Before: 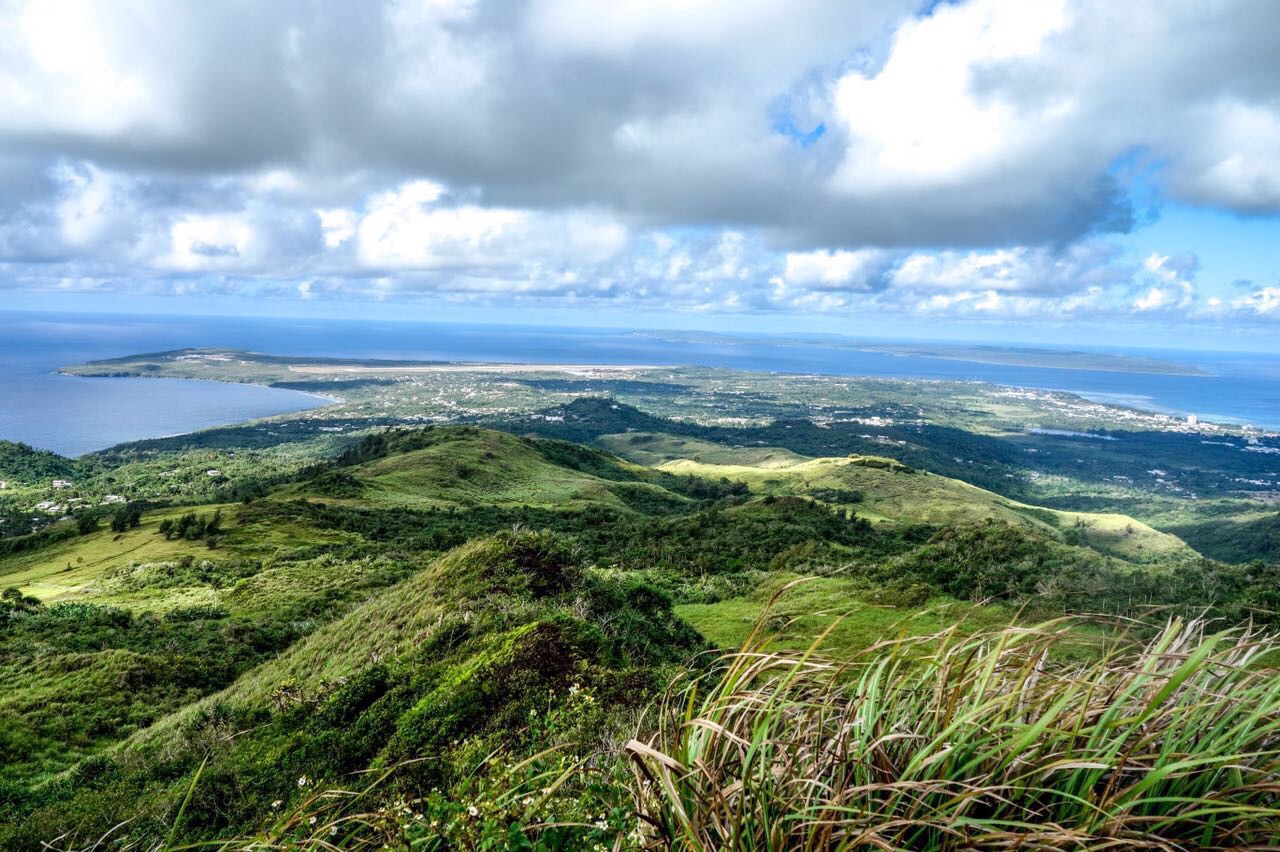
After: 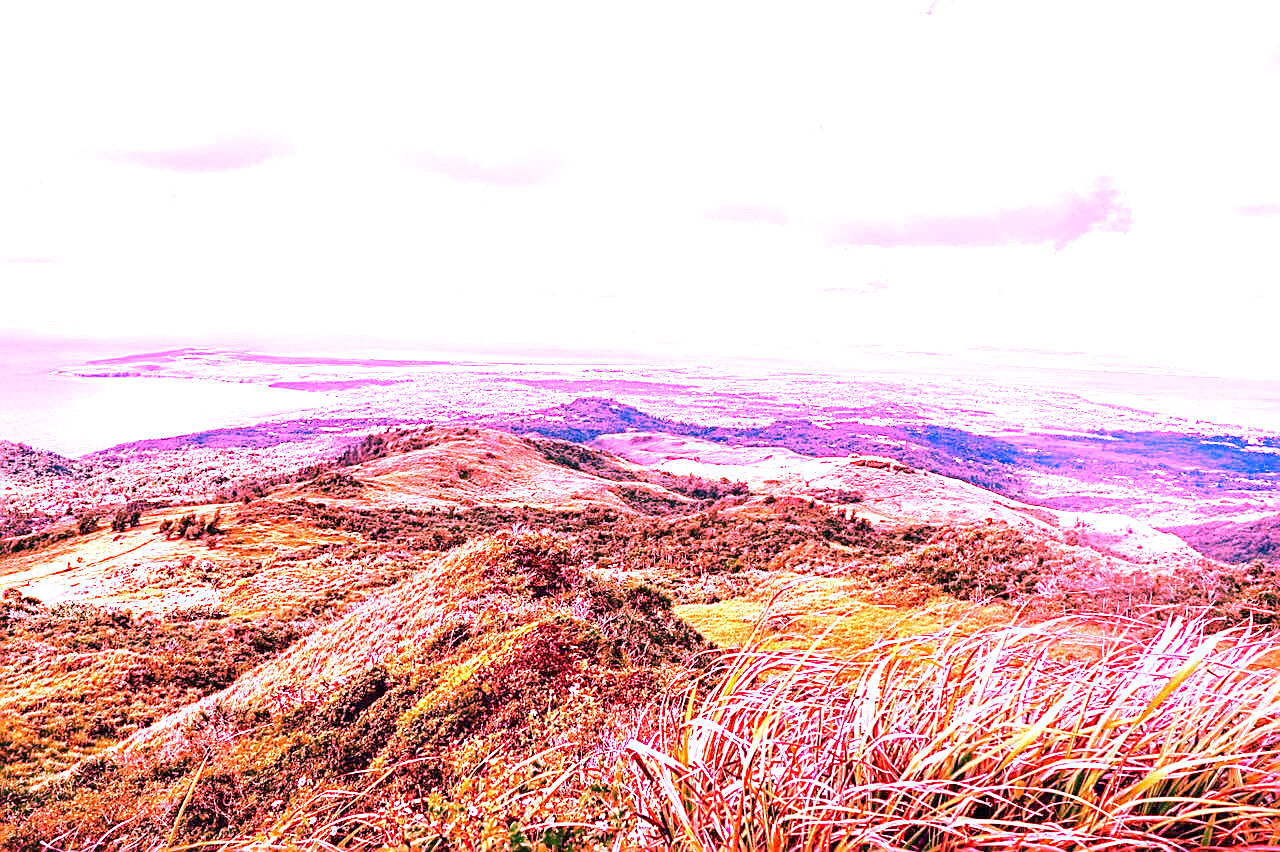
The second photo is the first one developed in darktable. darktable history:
white balance: red 4.26, blue 1.802
exposure: black level correction 0, exposure 1.388 EV, compensate exposure bias true, compensate highlight preservation false
sharpen: on, module defaults
